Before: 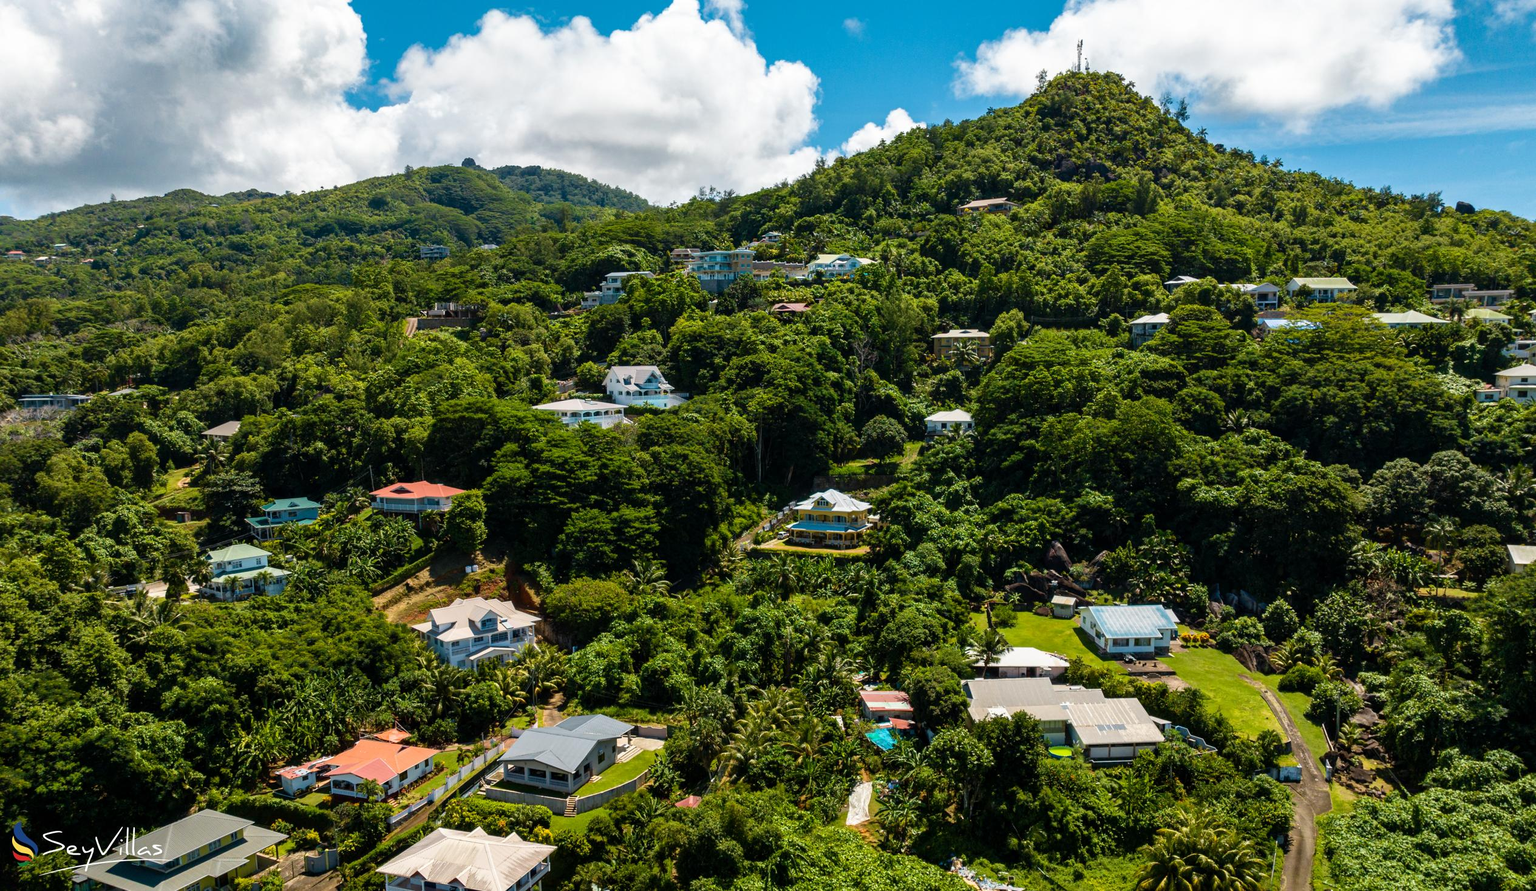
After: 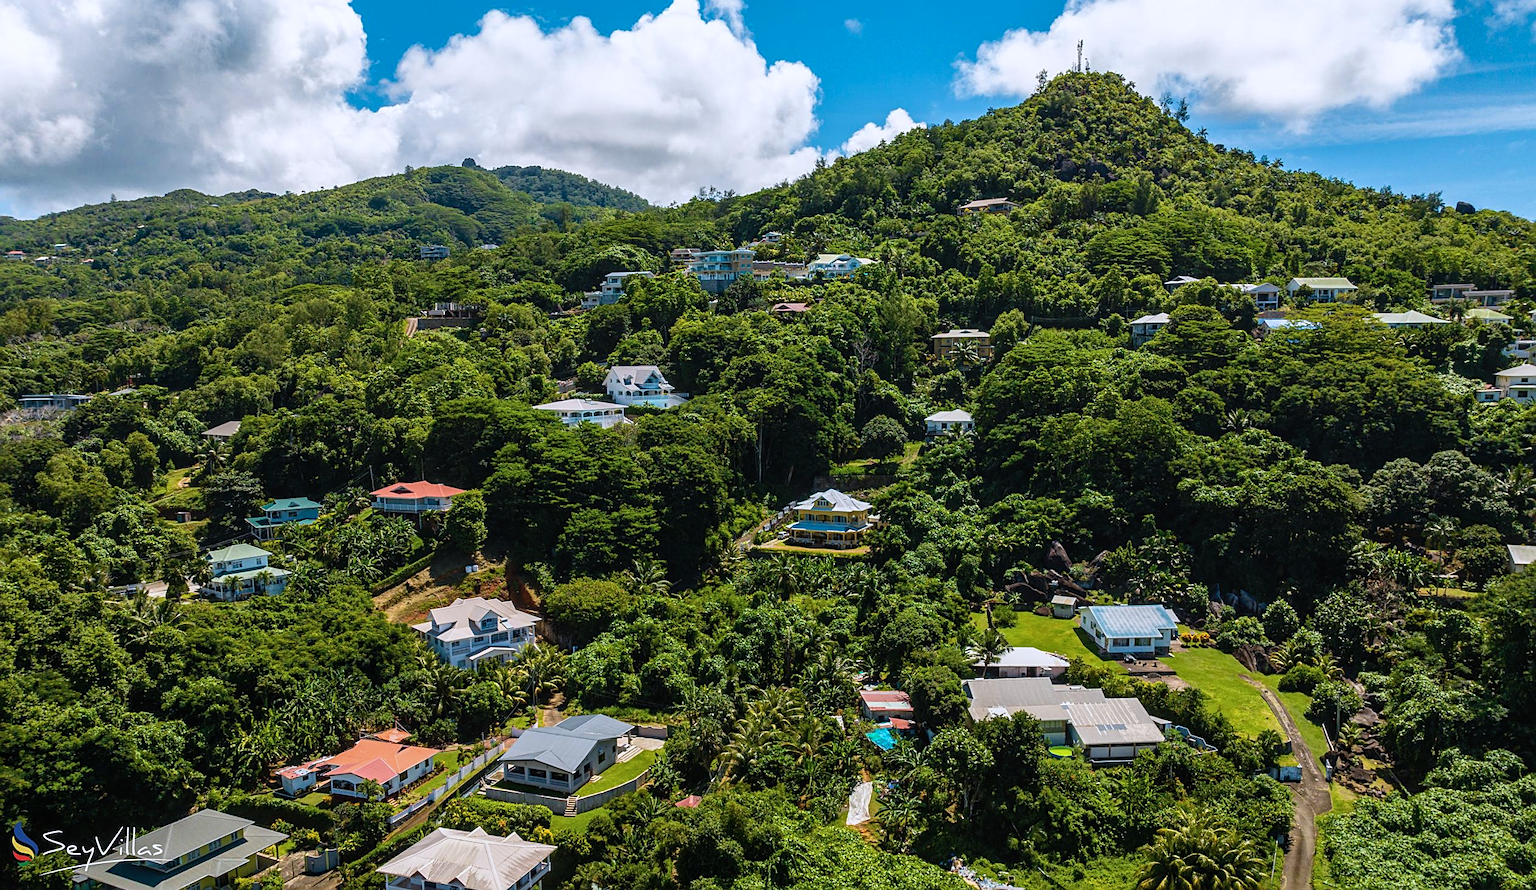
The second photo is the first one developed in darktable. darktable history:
local contrast: detail 110%
color calibration: illuminant as shot in camera, x 0.358, y 0.373, temperature 4628.91 K
sharpen: on, module defaults
